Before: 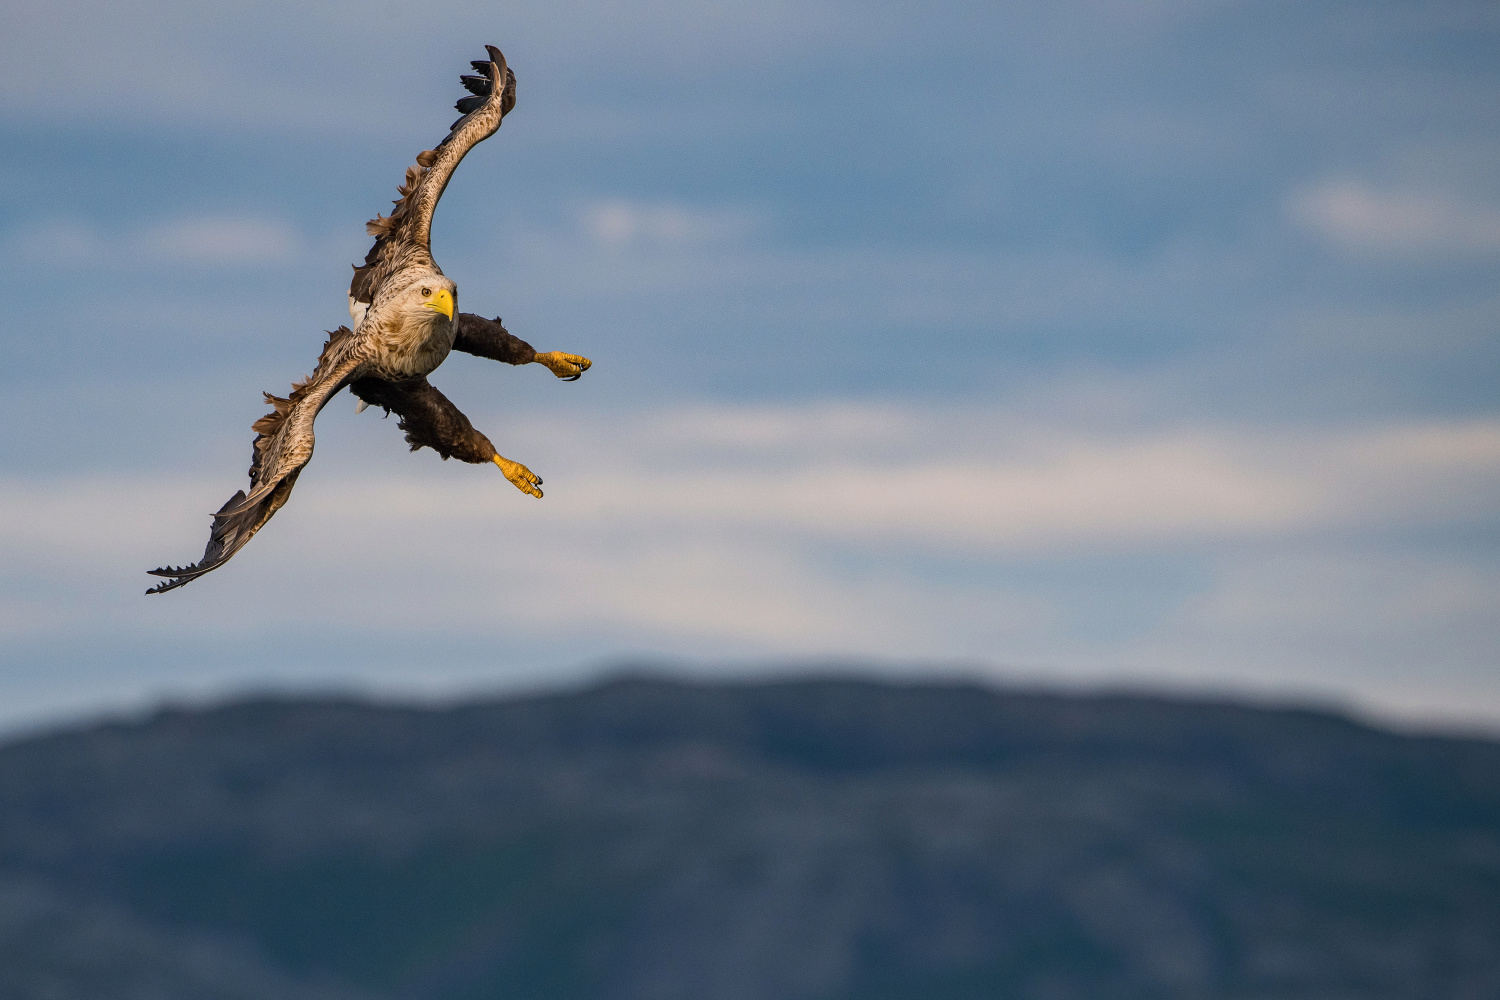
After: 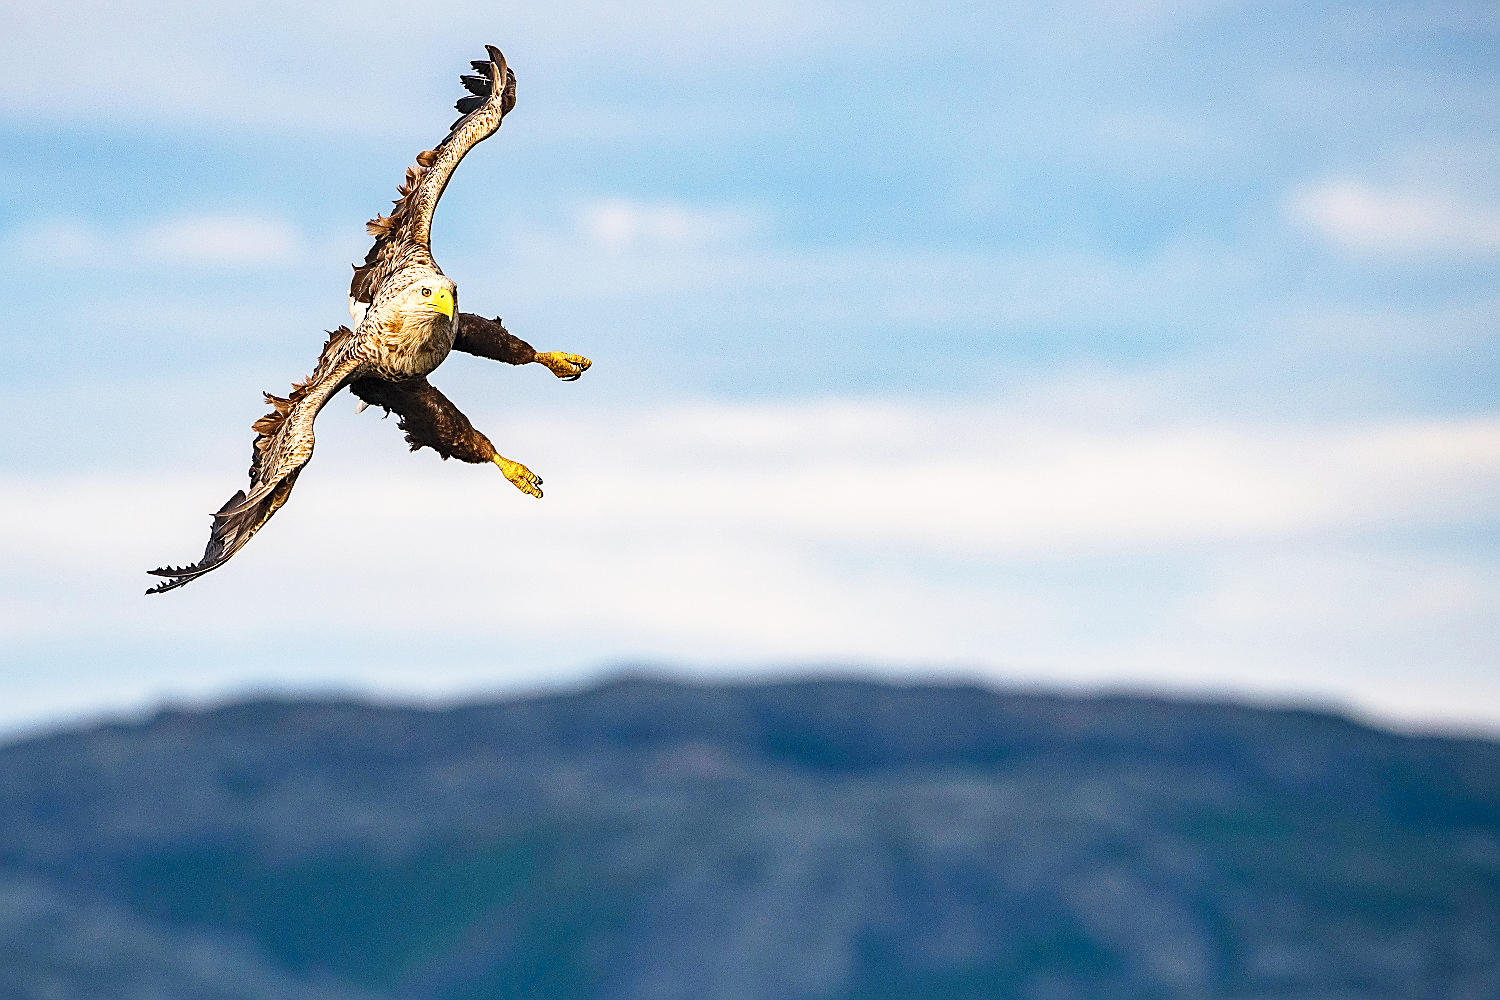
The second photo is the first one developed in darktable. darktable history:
sharpen: radius 1.372, amount 1.238, threshold 0.64
base curve: curves: ch0 [(0, 0) (0.026, 0.03) (0.109, 0.232) (0.351, 0.748) (0.669, 0.968) (1, 1)], preserve colors none
shadows and highlights: shadows 62.39, white point adjustment 0.432, highlights -34.25, compress 83.85%
exposure: exposure 0.129 EV, compensate exposure bias true, compensate highlight preservation false
